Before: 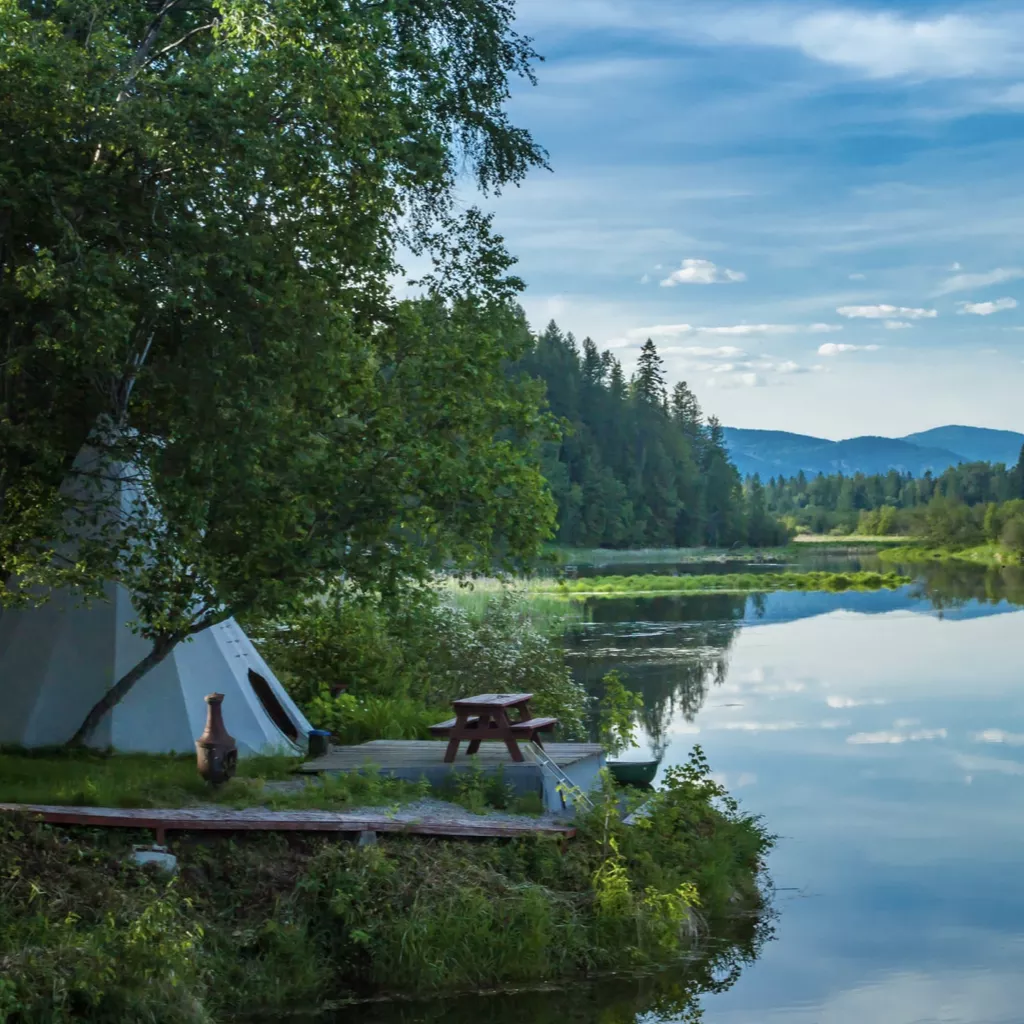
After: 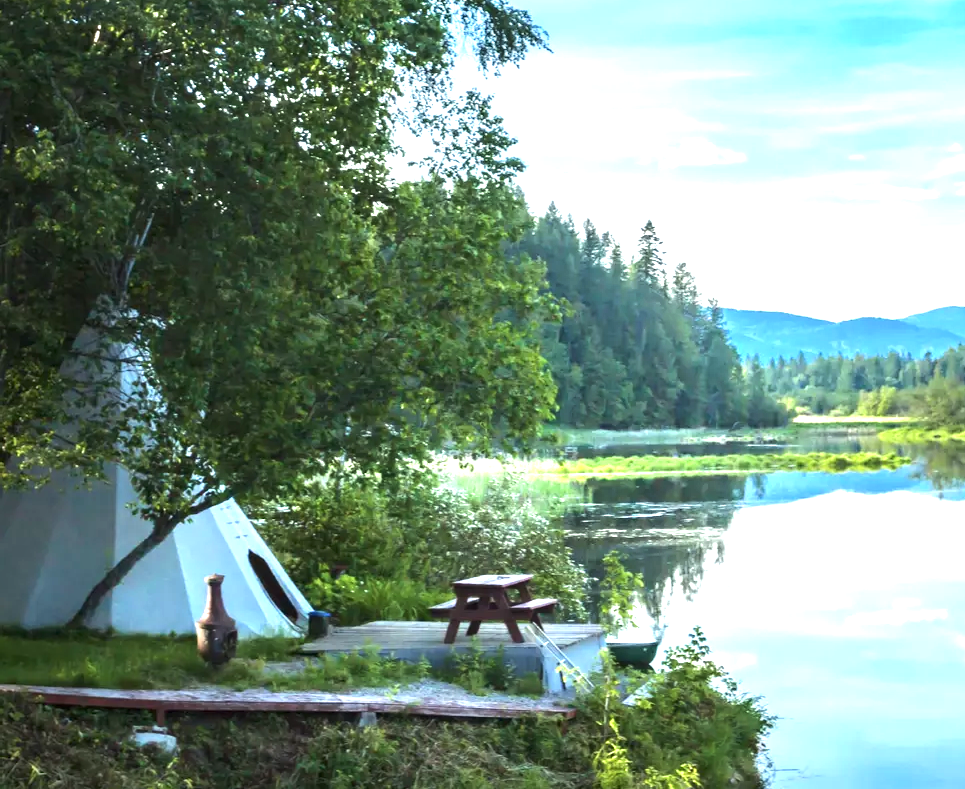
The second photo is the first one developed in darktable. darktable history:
tone equalizer: -8 EV 0.001 EV, -7 EV -0.002 EV, -6 EV 0.002 EV, -5 EV -0.03 EV, -4 EV -0.116 EV, -3 EV -0.169 EV, -2 EV 0.24 EV, -1 EV 0.702 EV, +0 EV 0.493 EV
exposure: black level correction 0, exposure 1.173 EV, compensate exposure bias true, compensate highlight preservation false
crop and rotate: angle 0.03°, top 11.643%, right 5.651%, bottom 11.189%
